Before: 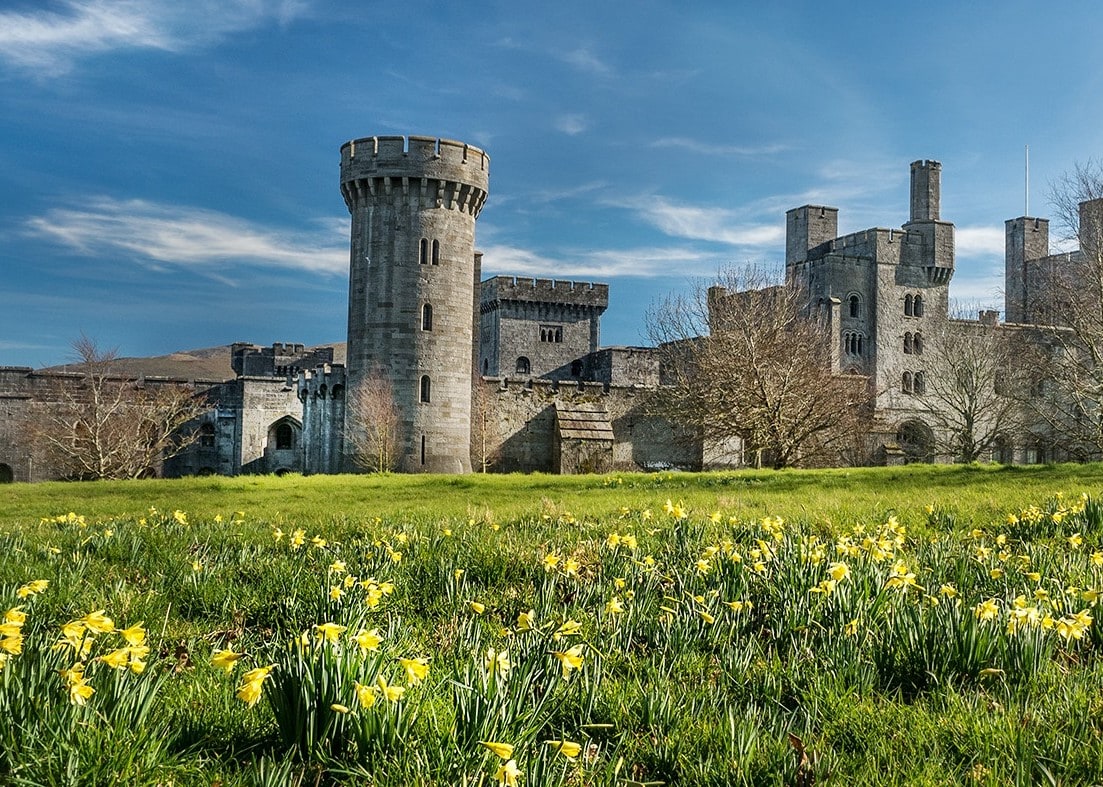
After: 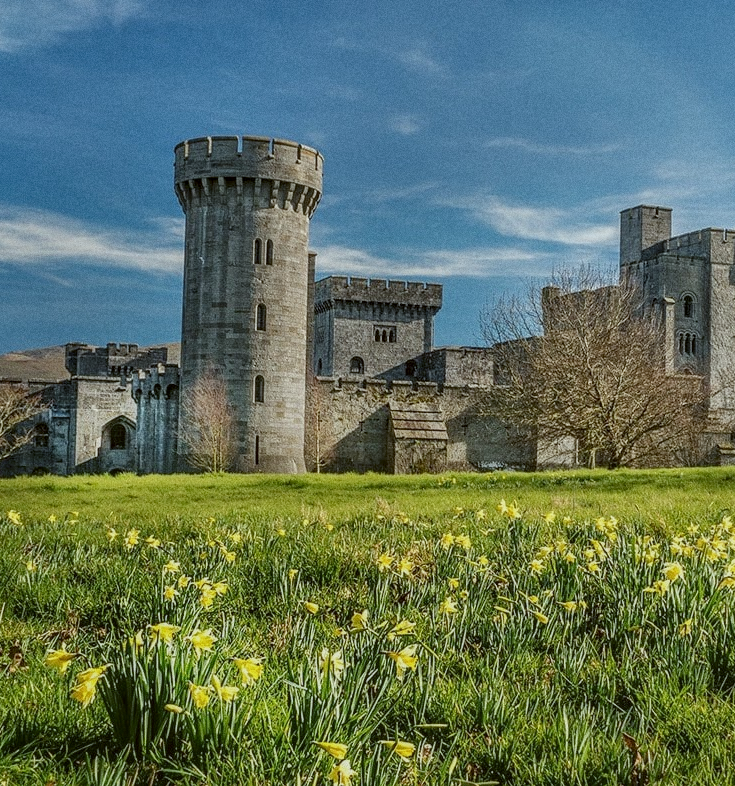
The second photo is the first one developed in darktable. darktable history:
grain: coarseness 0.09 ISO
local contrast: on, module defaults
crop and rotate: left 15.055%, right 18.278%
tone equalizer: -8 EV 0.25 EV, -7 EV 0.417 EV, -6 EV 0.417 EV, -5 EV 0.25 EV, -3 EV -0.25 EV, -2 EV -0.417 EV, -1 EV -0.417 EV, +0 EV -0.25 EV, edges refinement/feathering 500, mask exposure compensation -1.57 EV, preserve details guided filter
color balance: lift [1.004, 1.002, 1.002, 0.998], gamma [1, 1.007, 1.002, 0.993], gain [1, 0.977, 1.013, 1.023], contrast -3.64%
